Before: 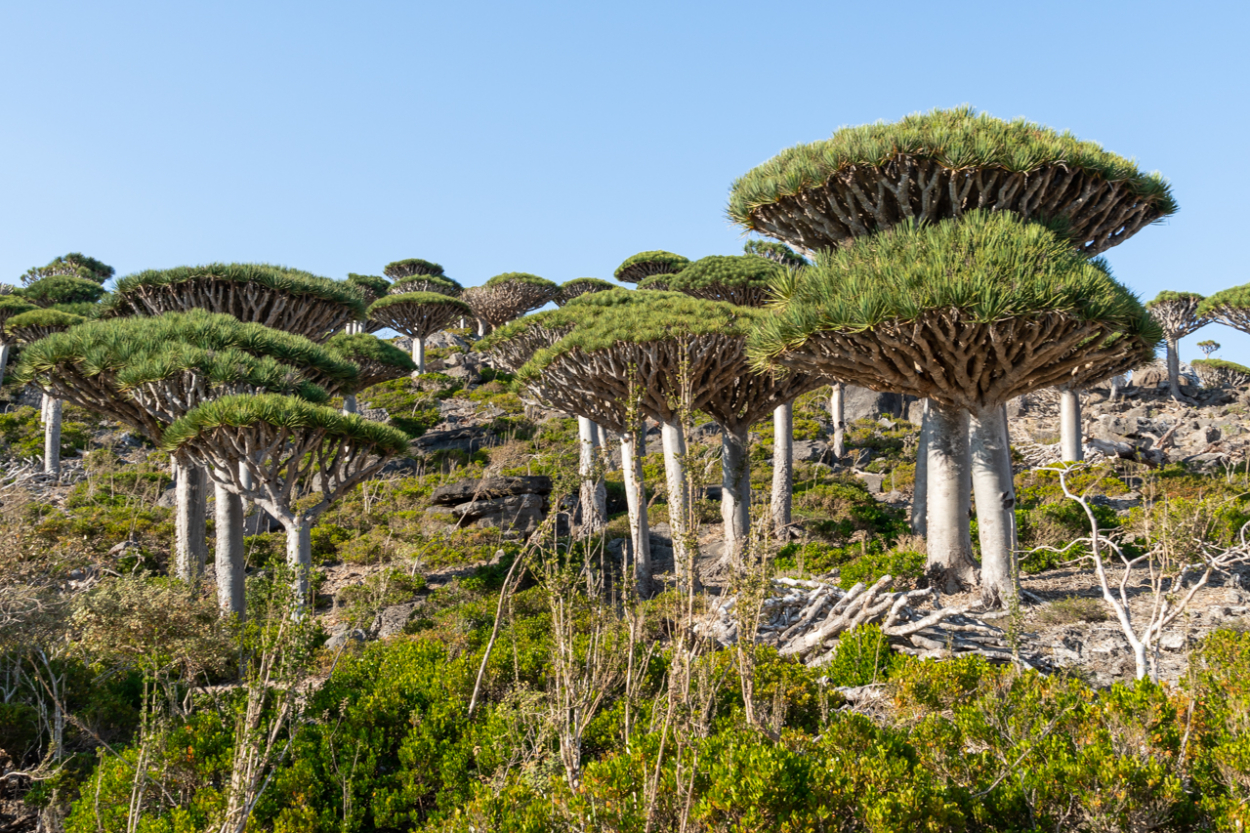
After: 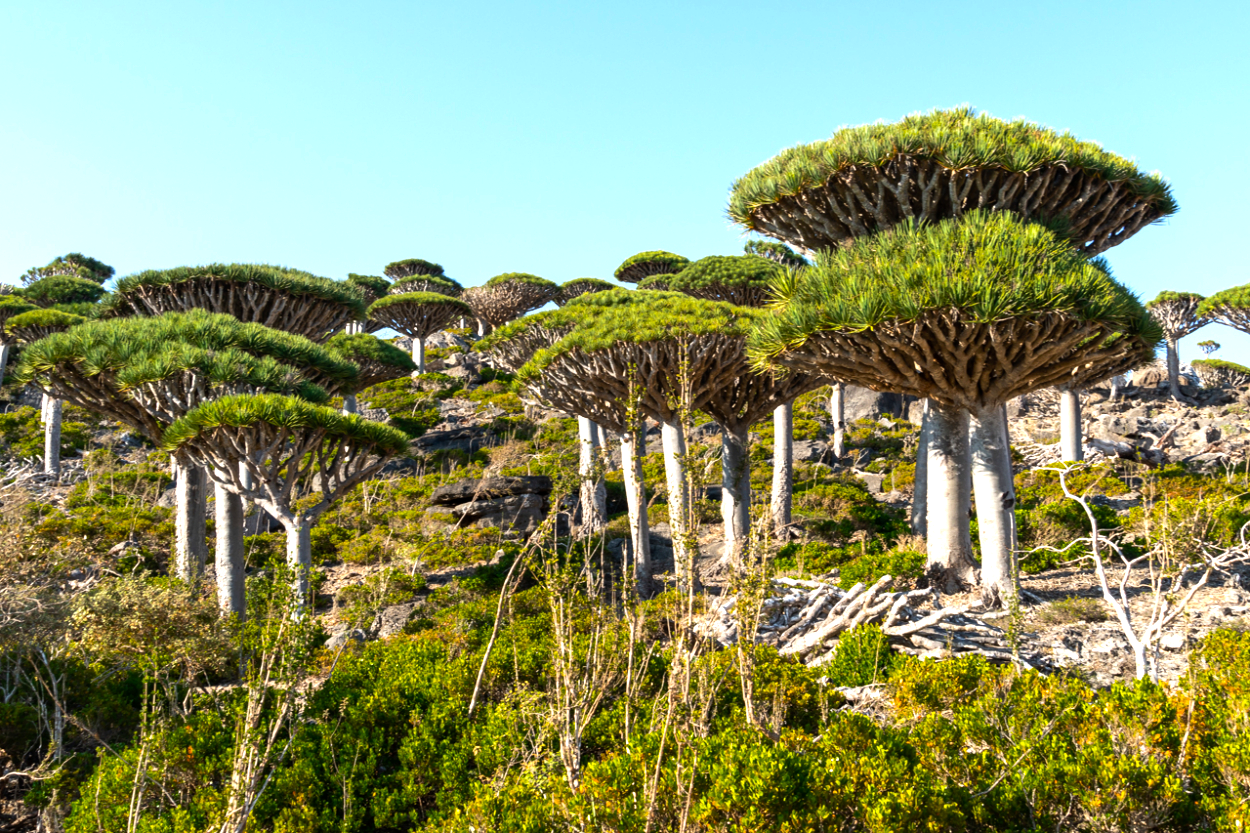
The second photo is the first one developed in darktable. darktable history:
color balance rgb: perceptual saturation grading › global saturation 9.766%, perceptual brilliance grading › global brilliance -4.482%, perceptual brilliance grading › highlights 23.864%, perceptual brilliance grading › mid-tones 7.14%, perceptual brilliance grading › shadows -4.858%, global vibrance 29.642%
